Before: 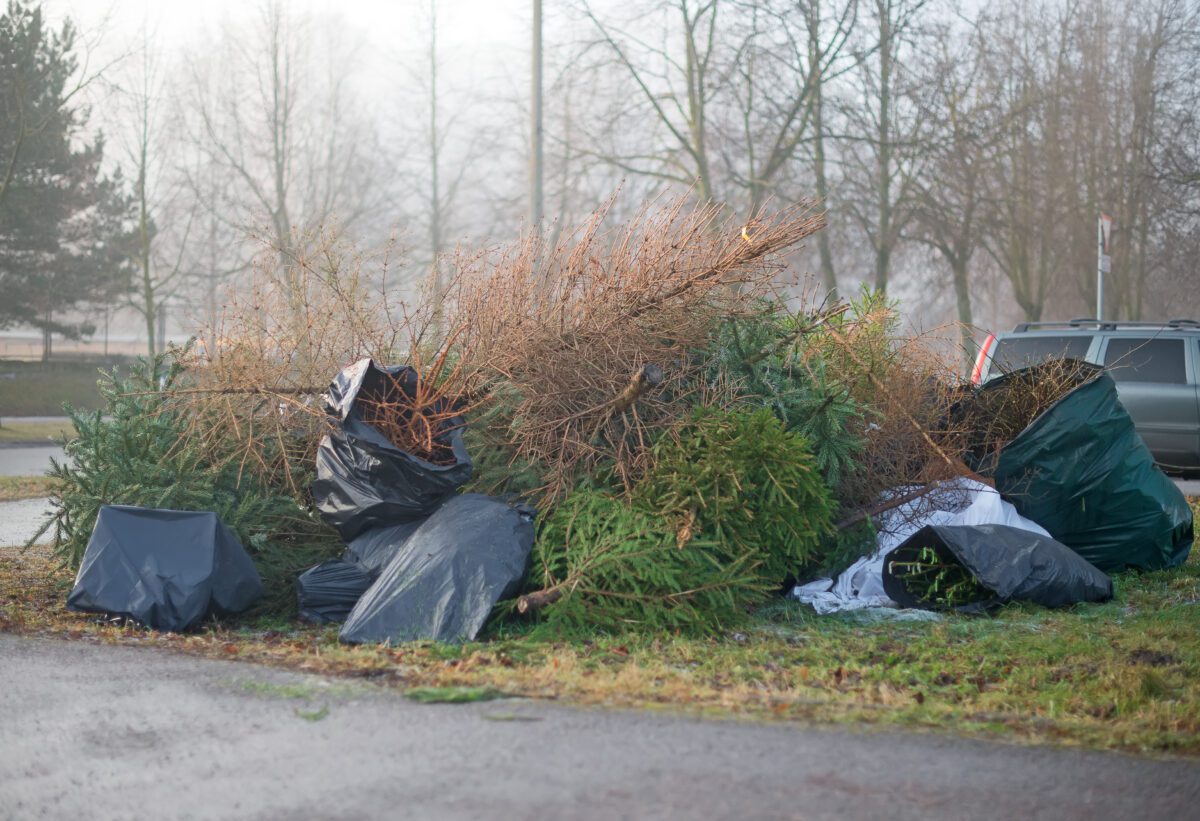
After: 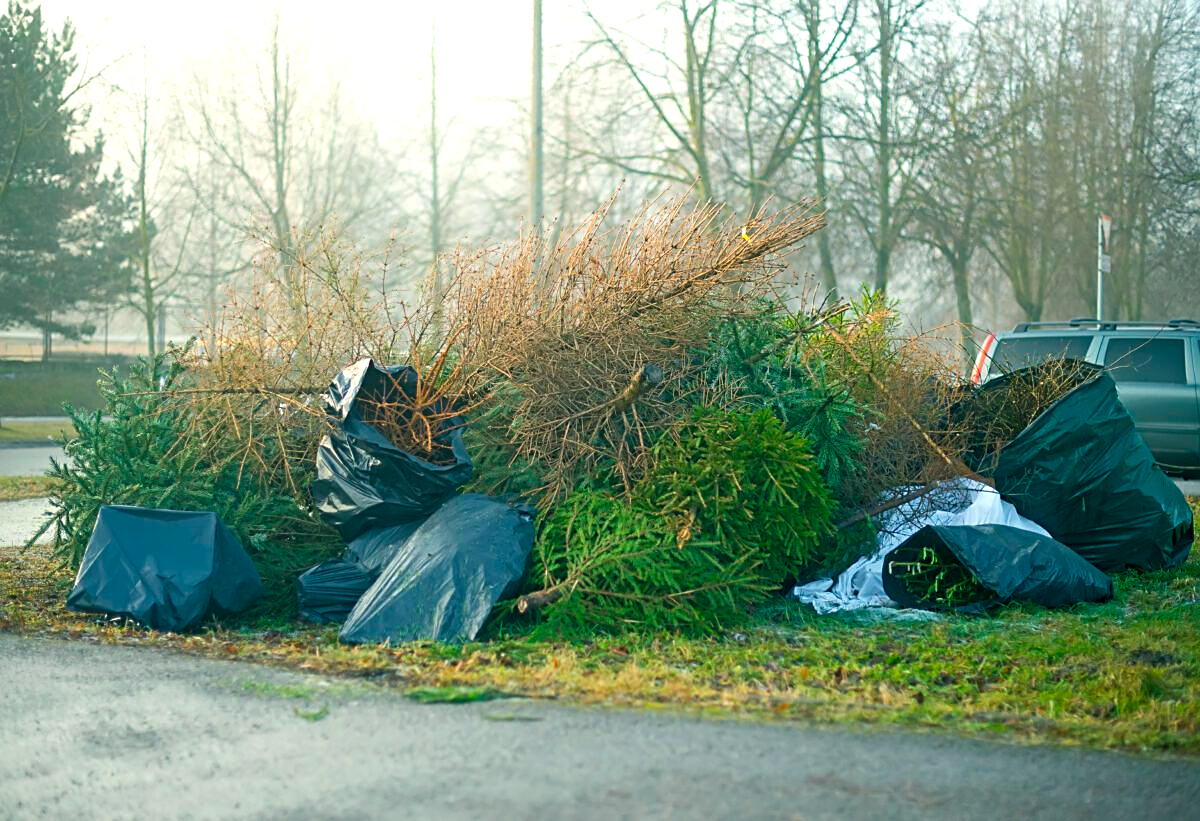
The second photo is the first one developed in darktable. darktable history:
sharpen: on, module defaults
tone equalizer: on, module defaults
color balance rgb: shadows lift › chroma 1.02%, shadows lift › hue 217.56°, power › chroma 2.149%, power › hue 165.02°, highlights gain › chroma 3.017%, highlights gain › hue 78.61°, linear chroma grading › global chroma 9.793%, perceptual saturation grading › global saturation 30.051%, perceptual brilliance grading › global brilliance 2.002%, perceptual brilliance grading › highlights 8.08%, perceptual brilliance grading › shadows -3.6%, global vibrance 11.4%, contrast 4.765%
